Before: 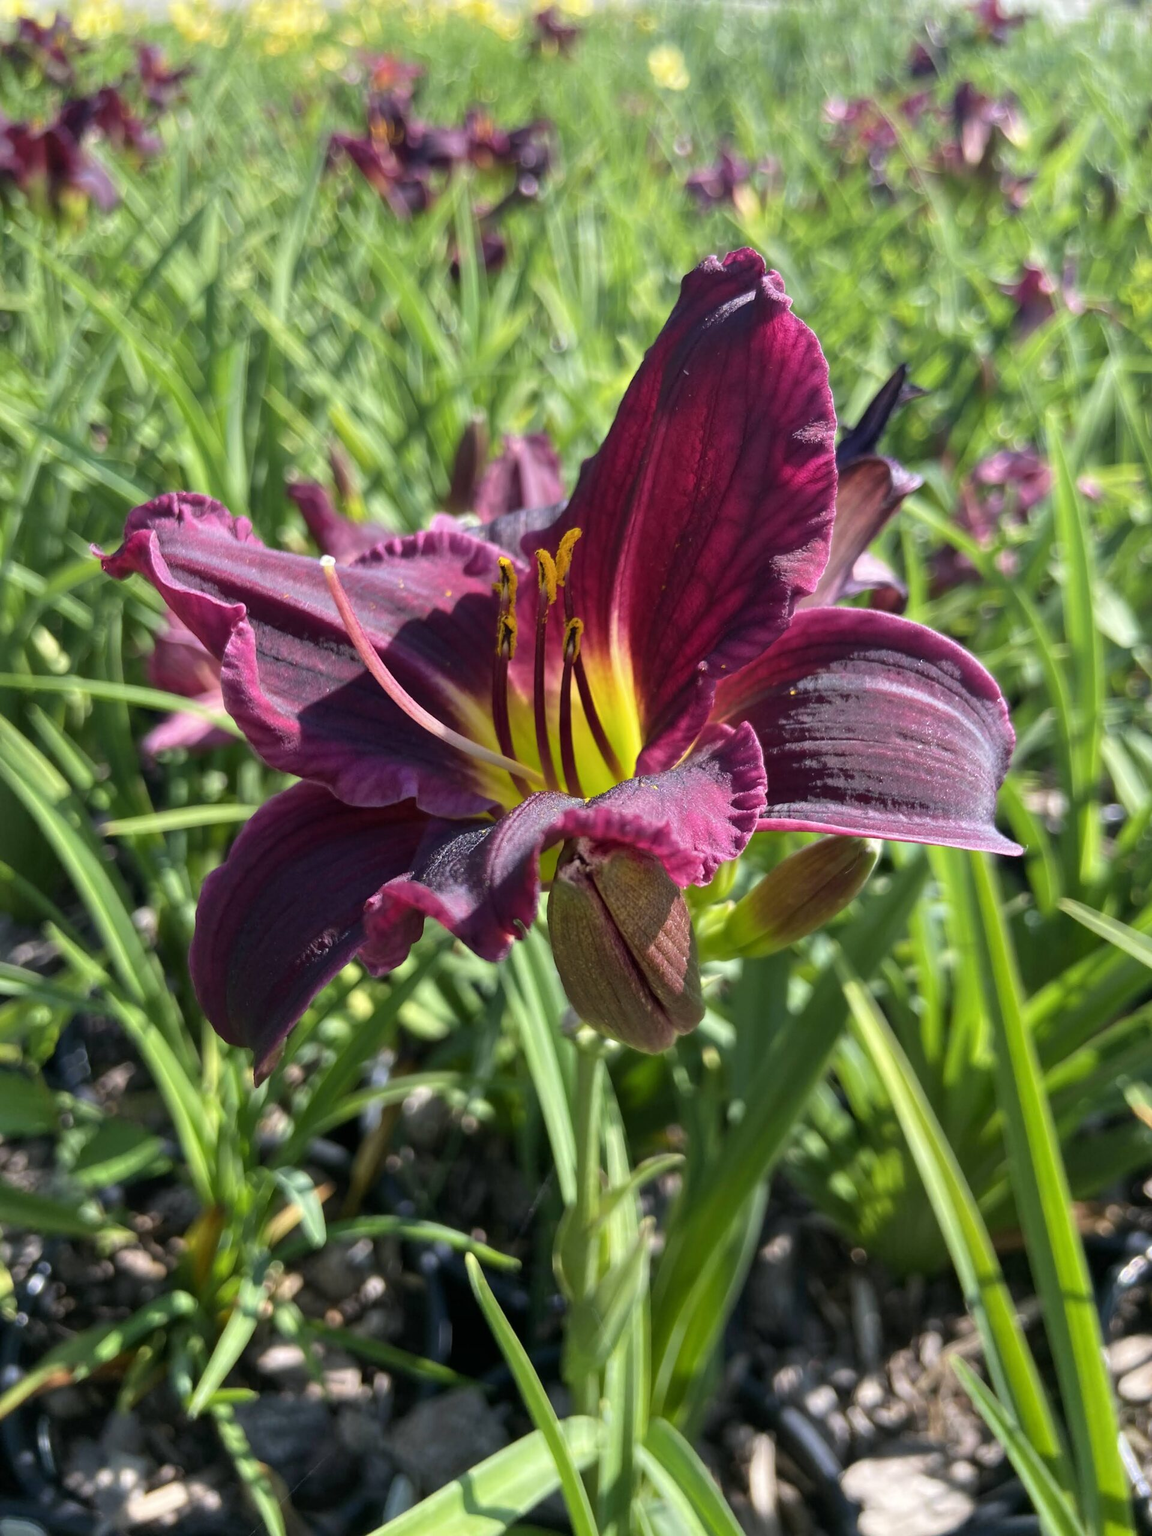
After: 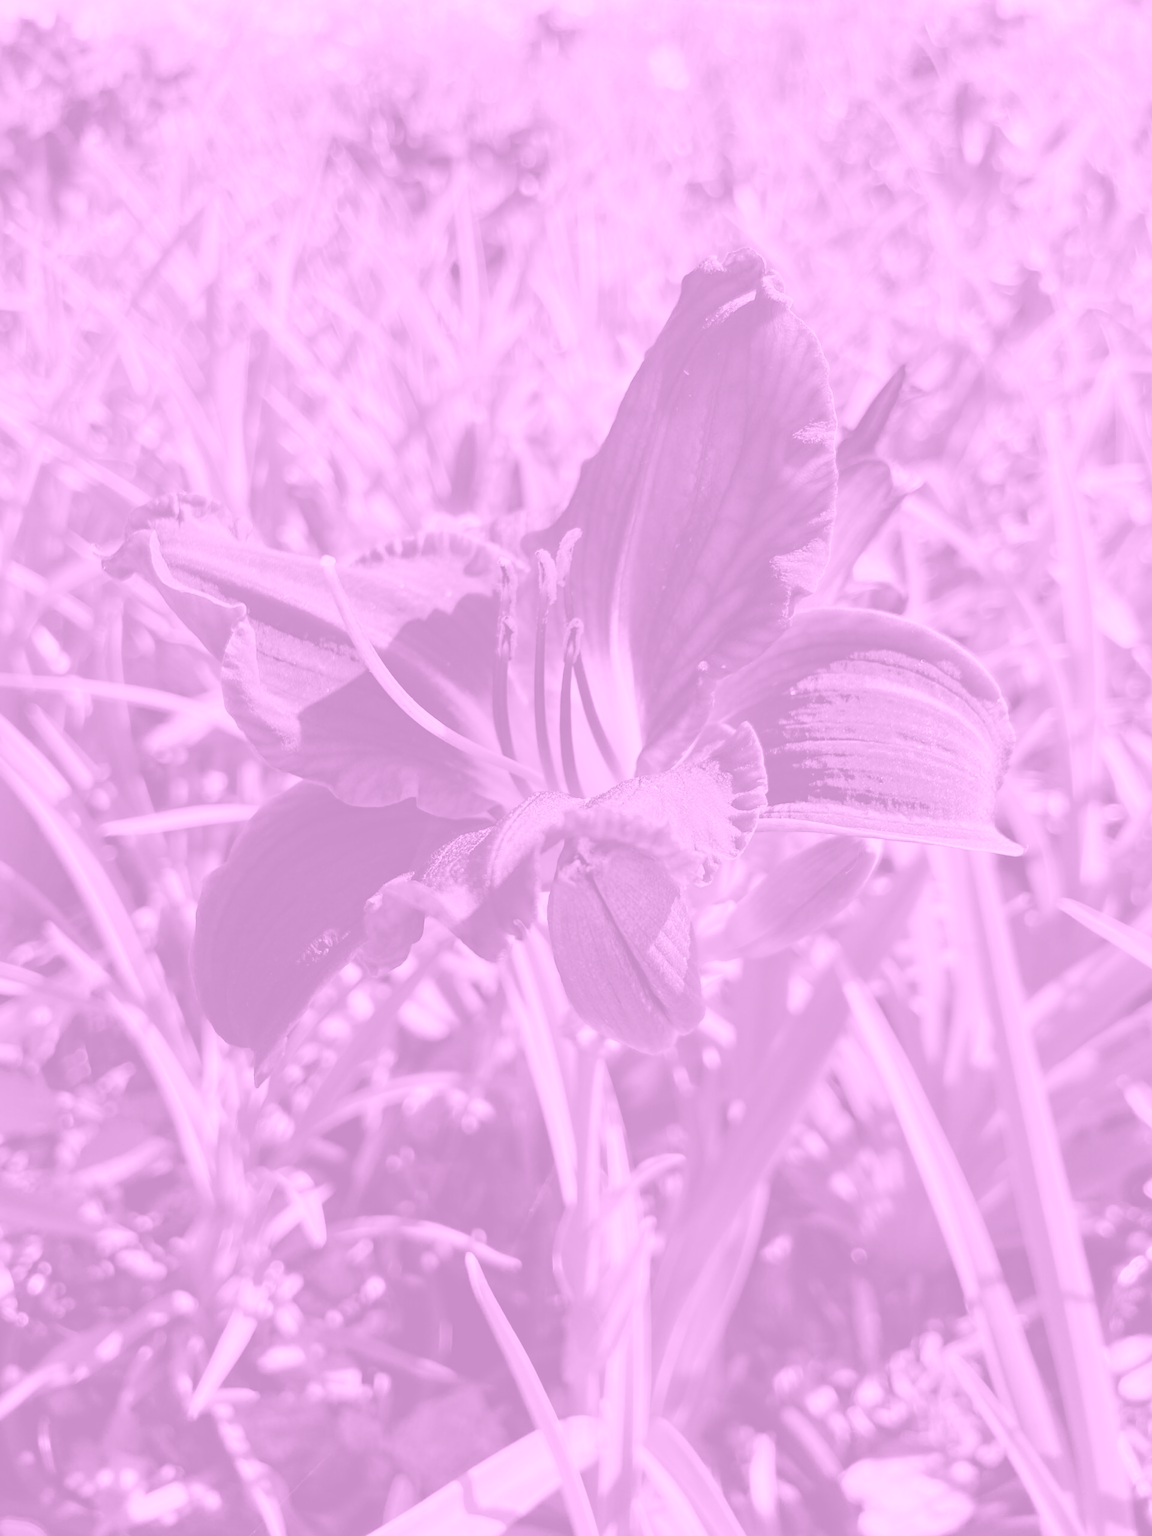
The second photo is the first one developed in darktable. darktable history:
colorize: hue 331.2°, saturation 75%, source mix 30.28%, lightness 70.52%, version 1
haze removal: compatibility mode true, adaptive false
exposure: black level correction 0.011, exposure -0.478 EV, compensate highlight preservation false
